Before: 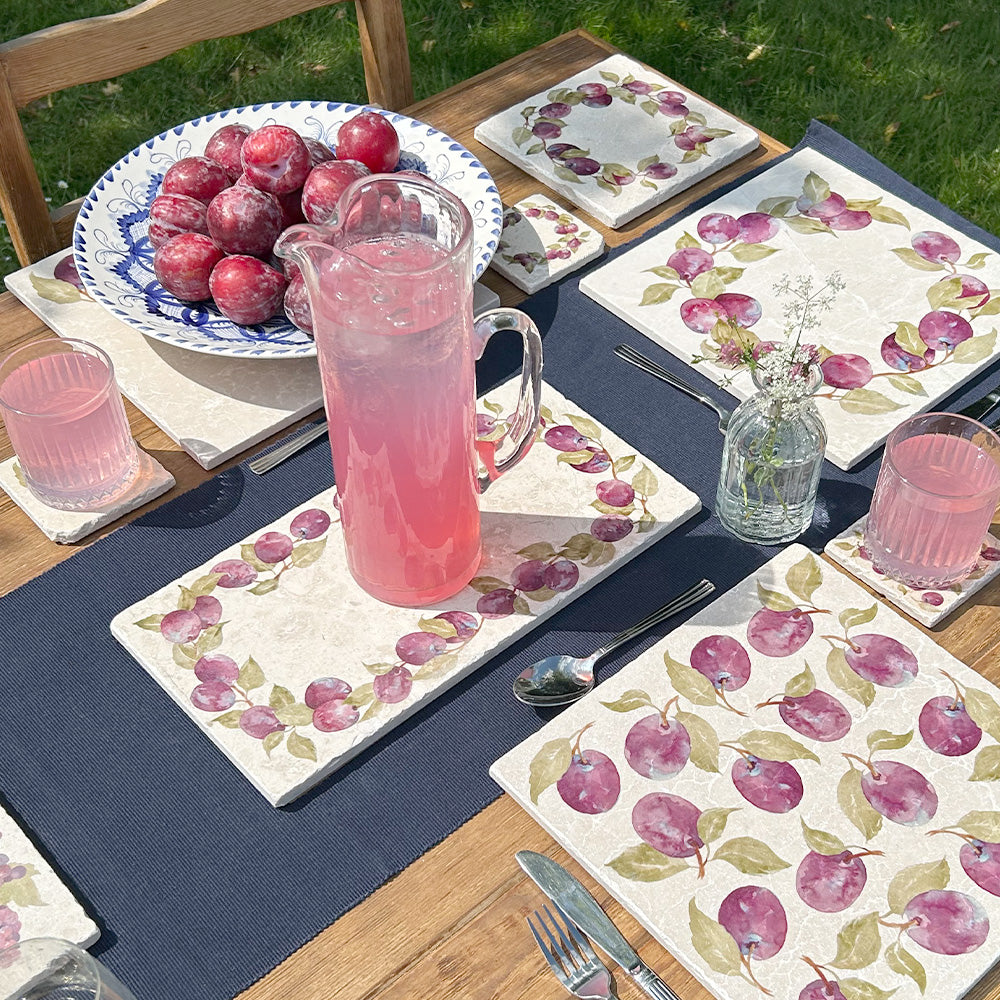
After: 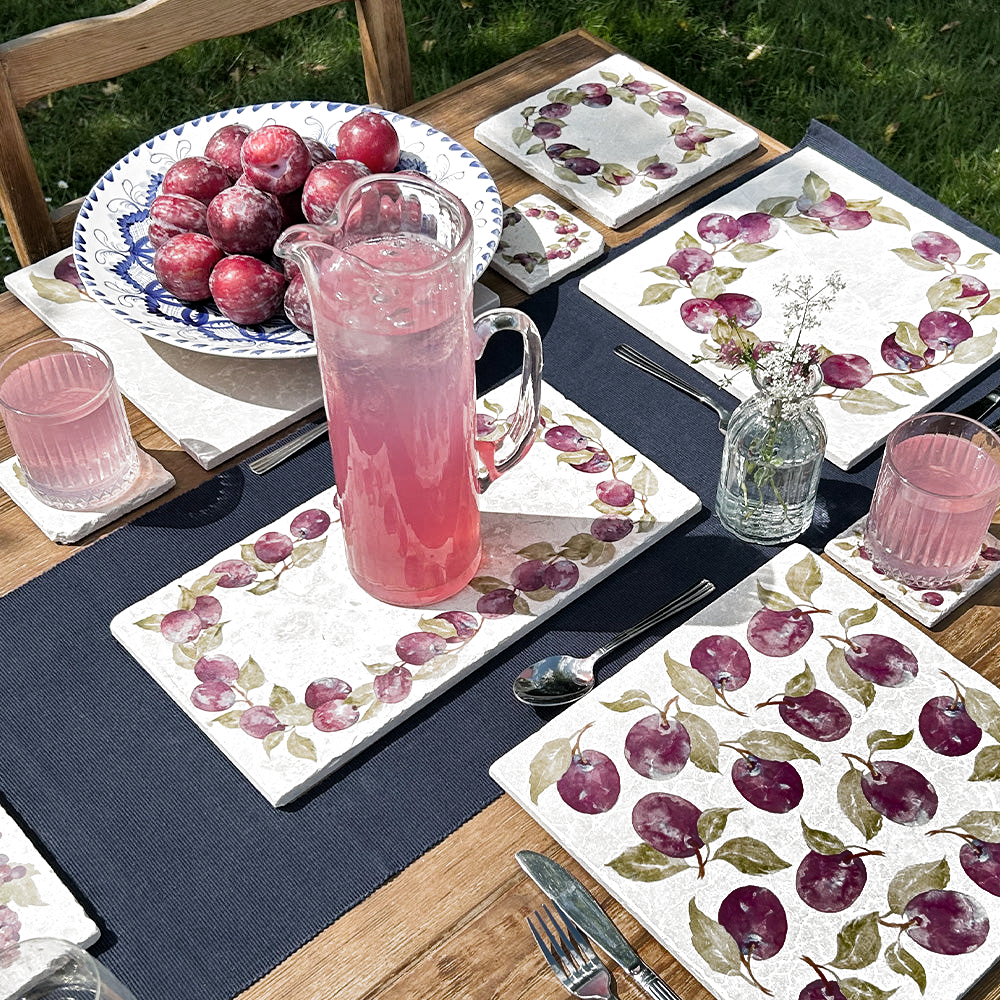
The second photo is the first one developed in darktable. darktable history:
shadows and highlights: shadows 20.91, highlights -82.73, soften with gaussian
filmic rgb: black relative exposure -8.2 EV, white relative exposure 2.2 EV, threshold 3 EV, hardness 7.11, latitude 75%, contrast 1.325, highlights saturation mix -2%, shadows ↔ highlights balance 30%, preserve chrominance RGB euclidean norm, color science v5 (2021), contrast in shadows safe, contrast in highlights safe, enable highlight reconstruction true
